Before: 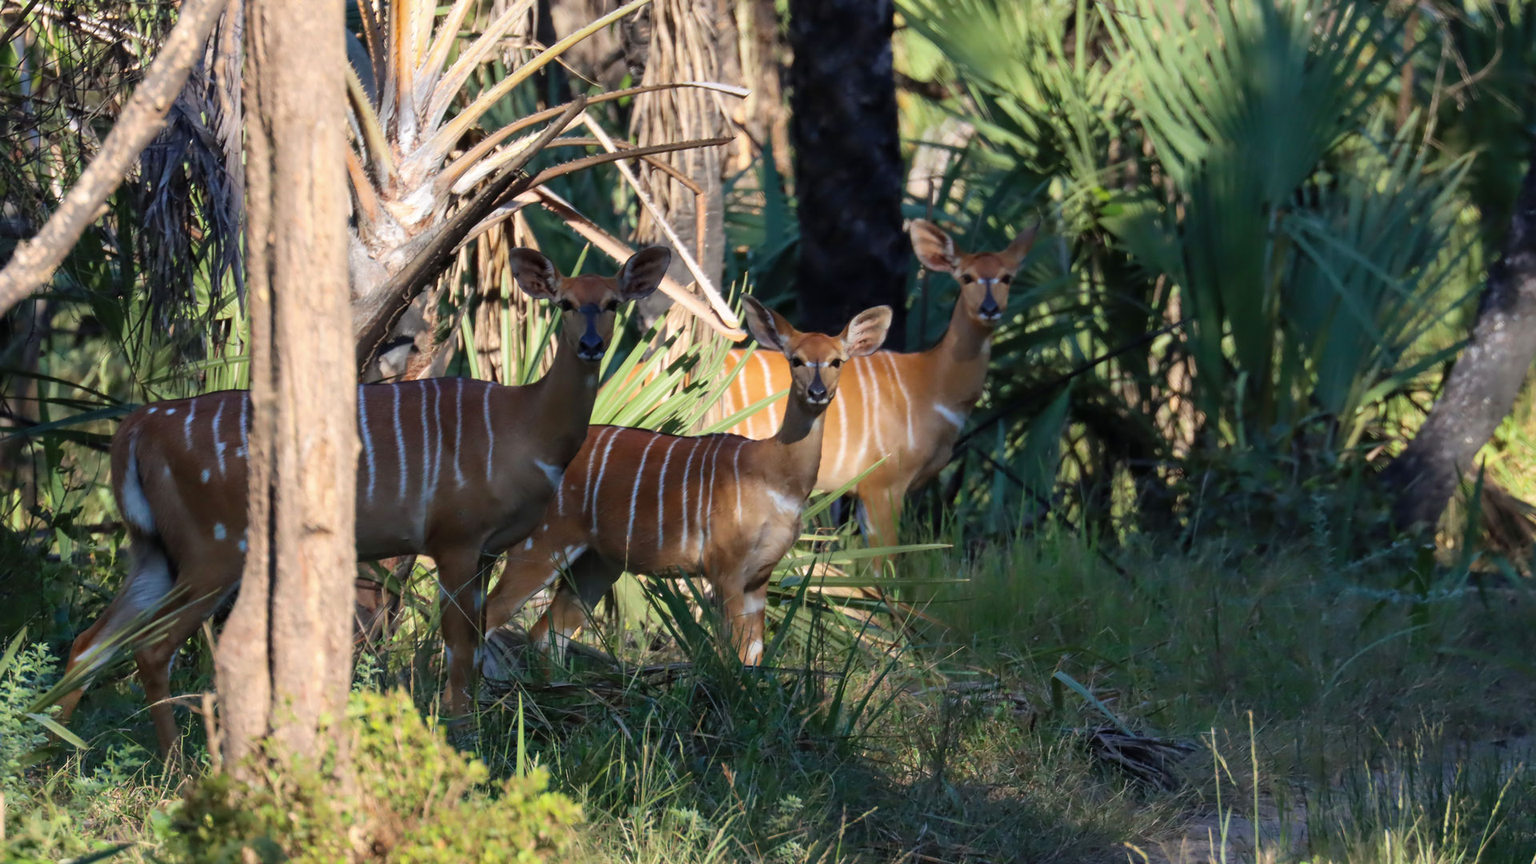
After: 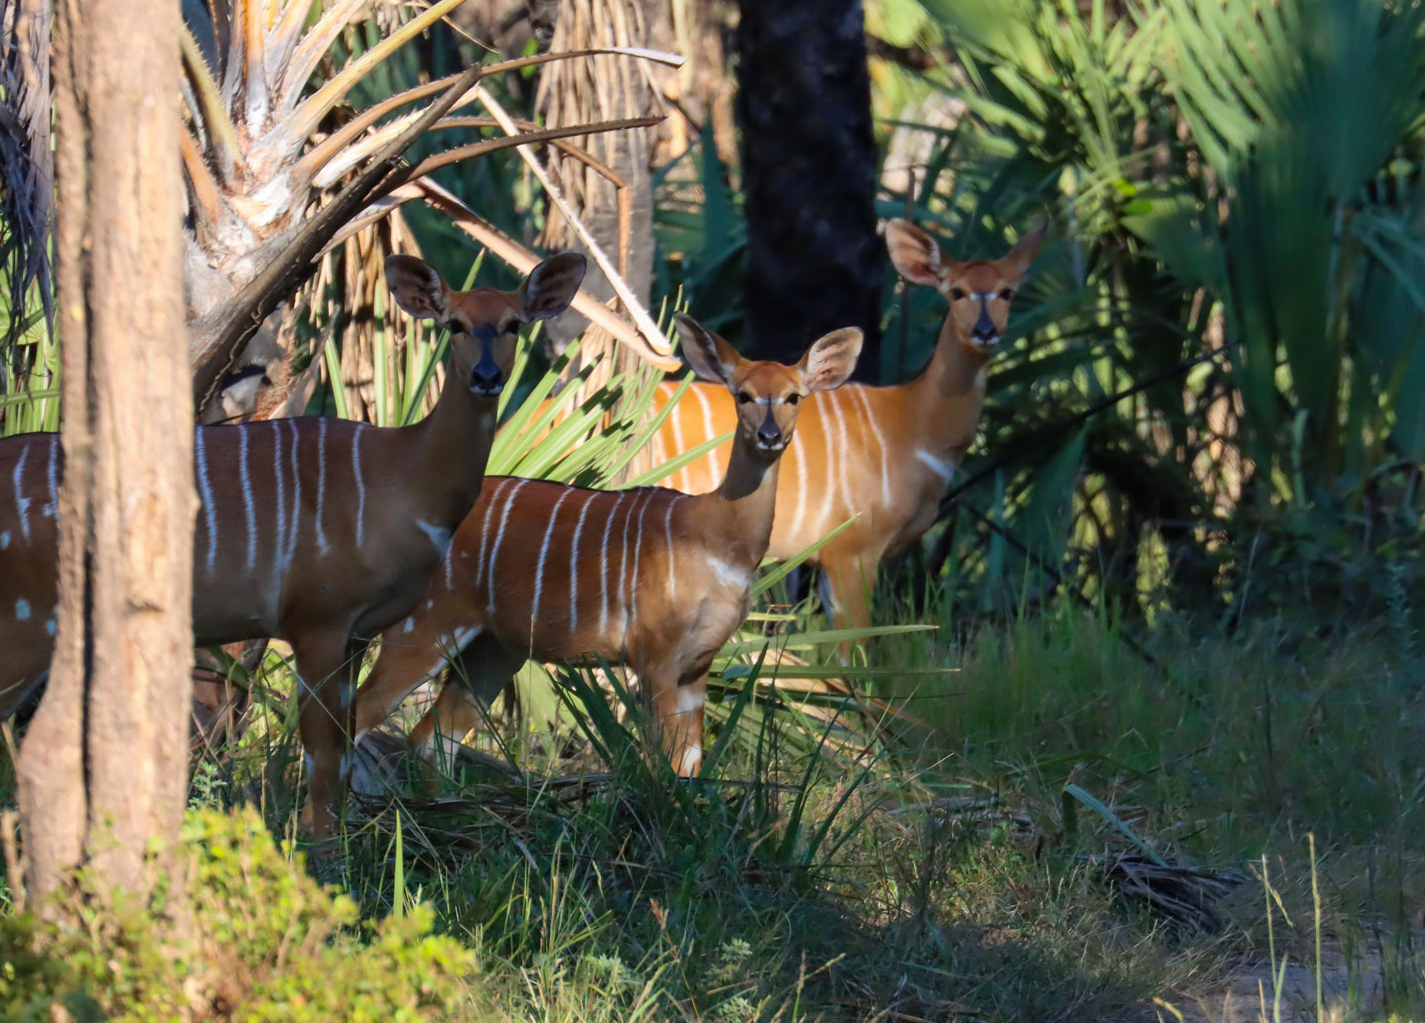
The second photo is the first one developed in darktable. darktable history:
color balance: output saturation 110%
crop and rotate: left 13.15%, top 5.251%, right 12.609%
